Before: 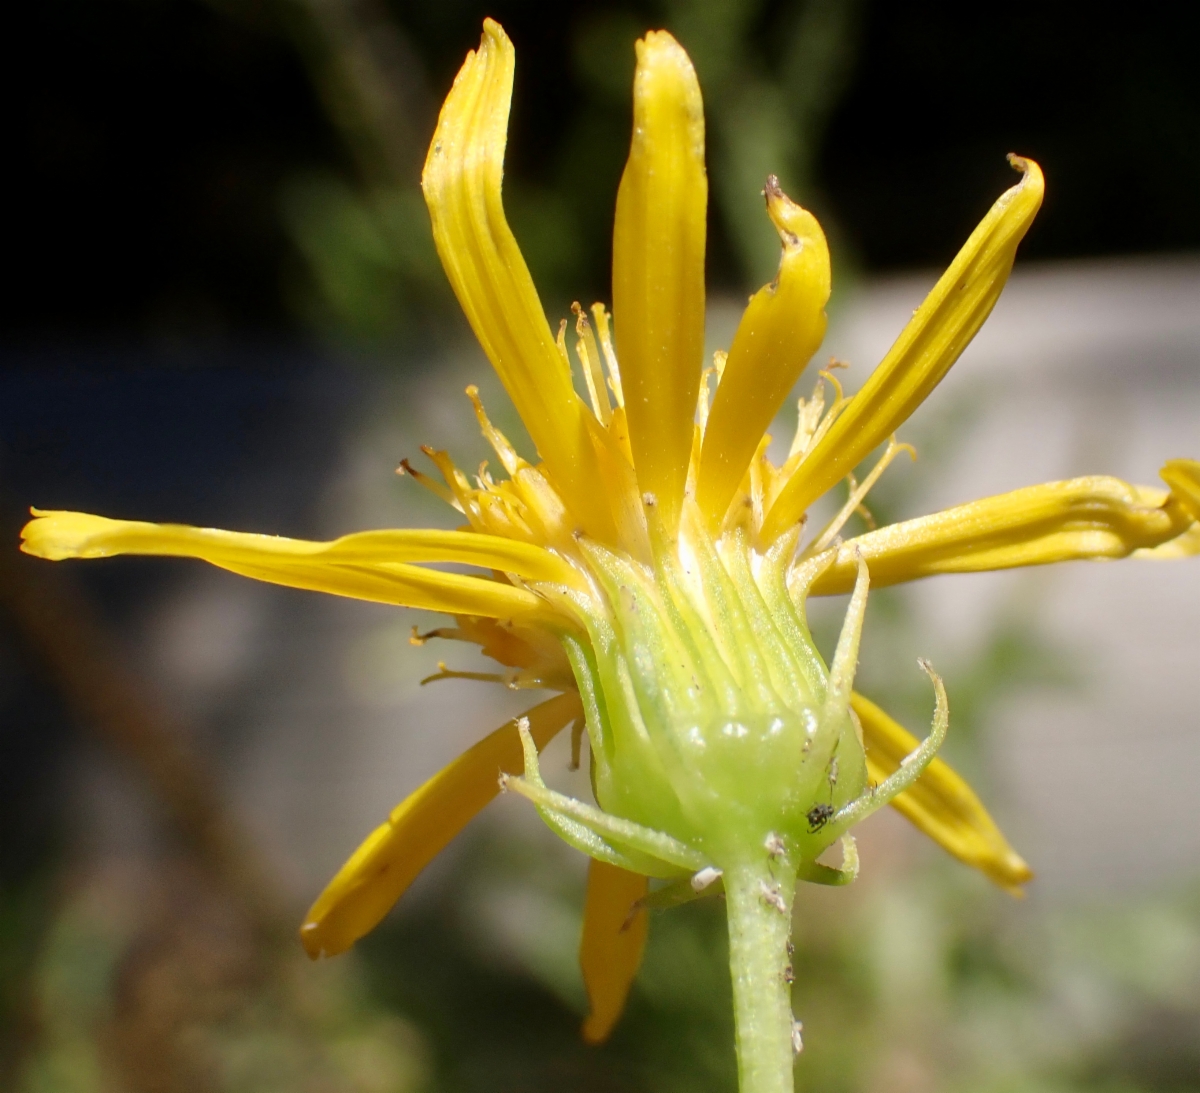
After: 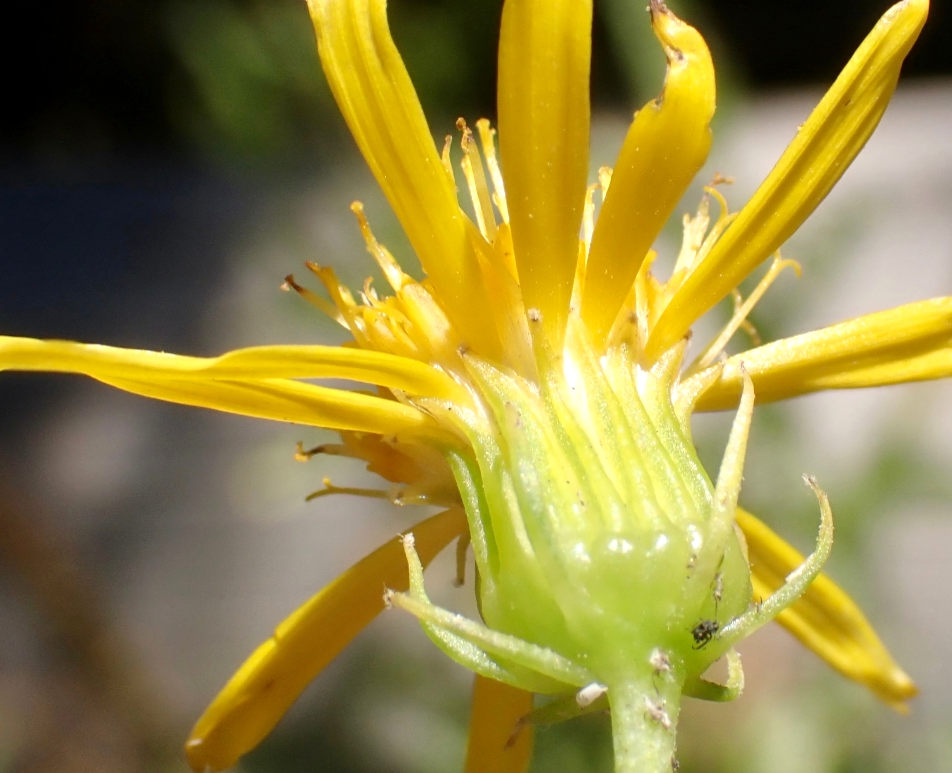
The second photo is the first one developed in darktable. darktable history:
crop: left 9.62%, top 16.923%, right 10.976%, bottom 12.325%
exposure: exposure 0.201 EV, compensate highlight preservation false
